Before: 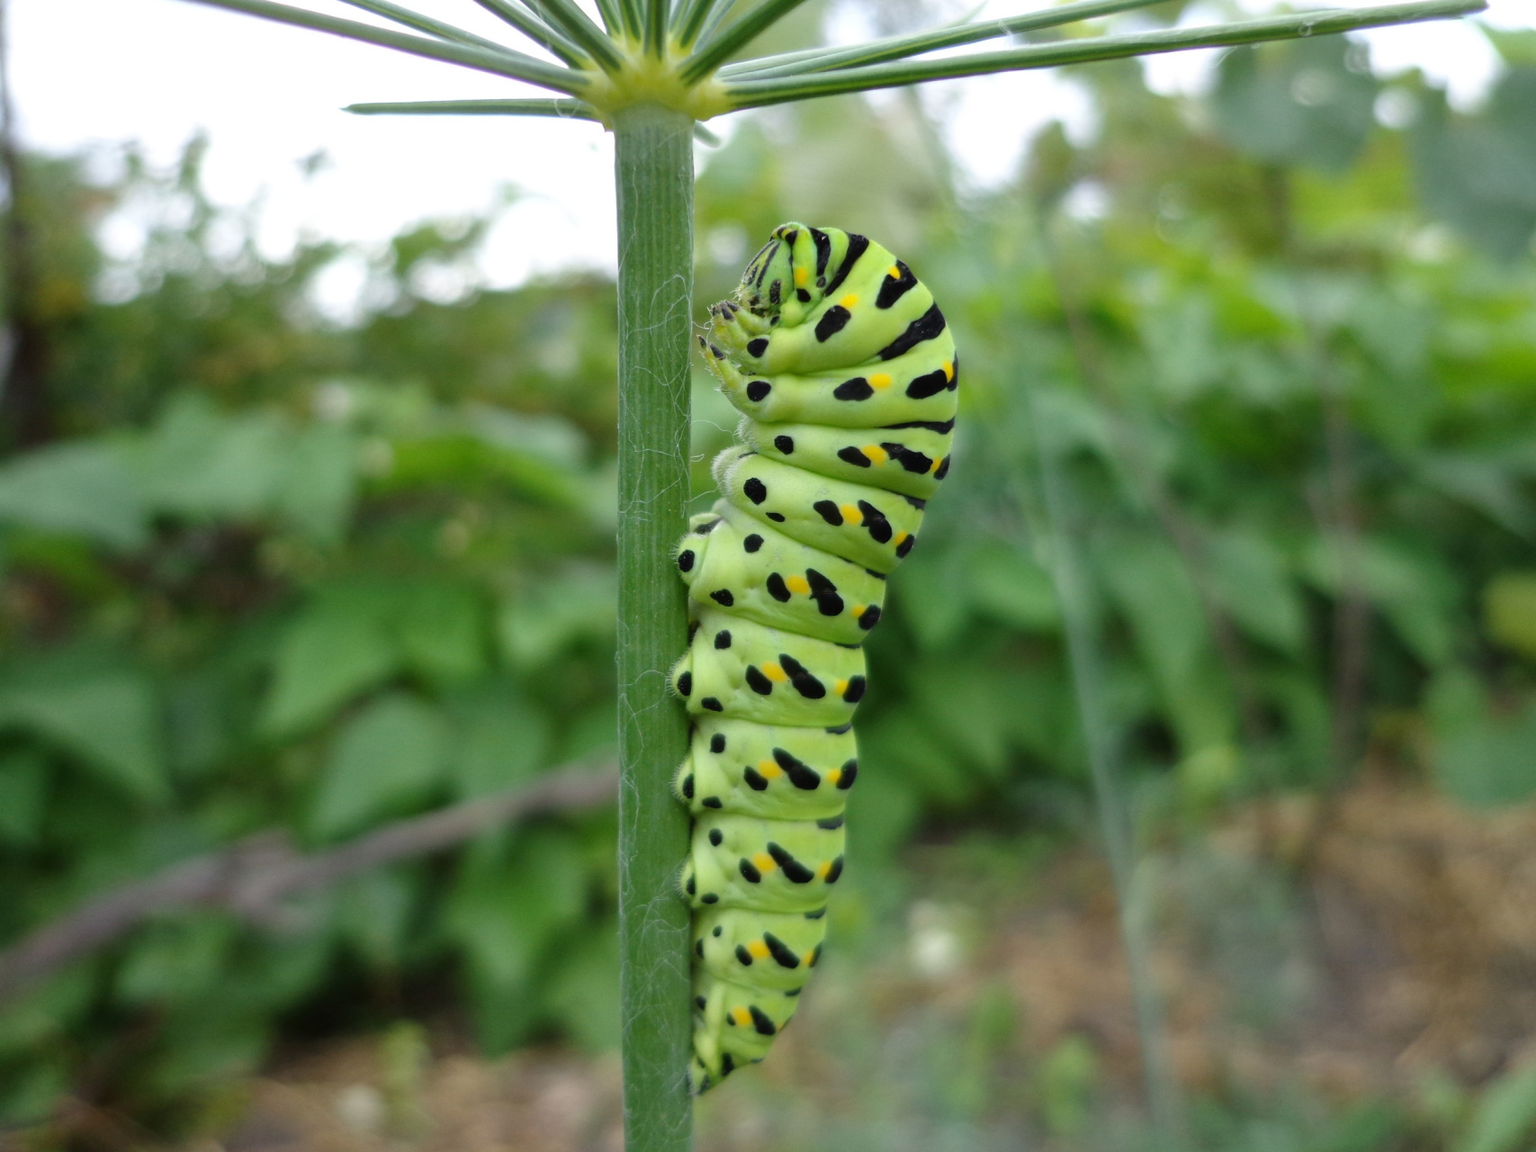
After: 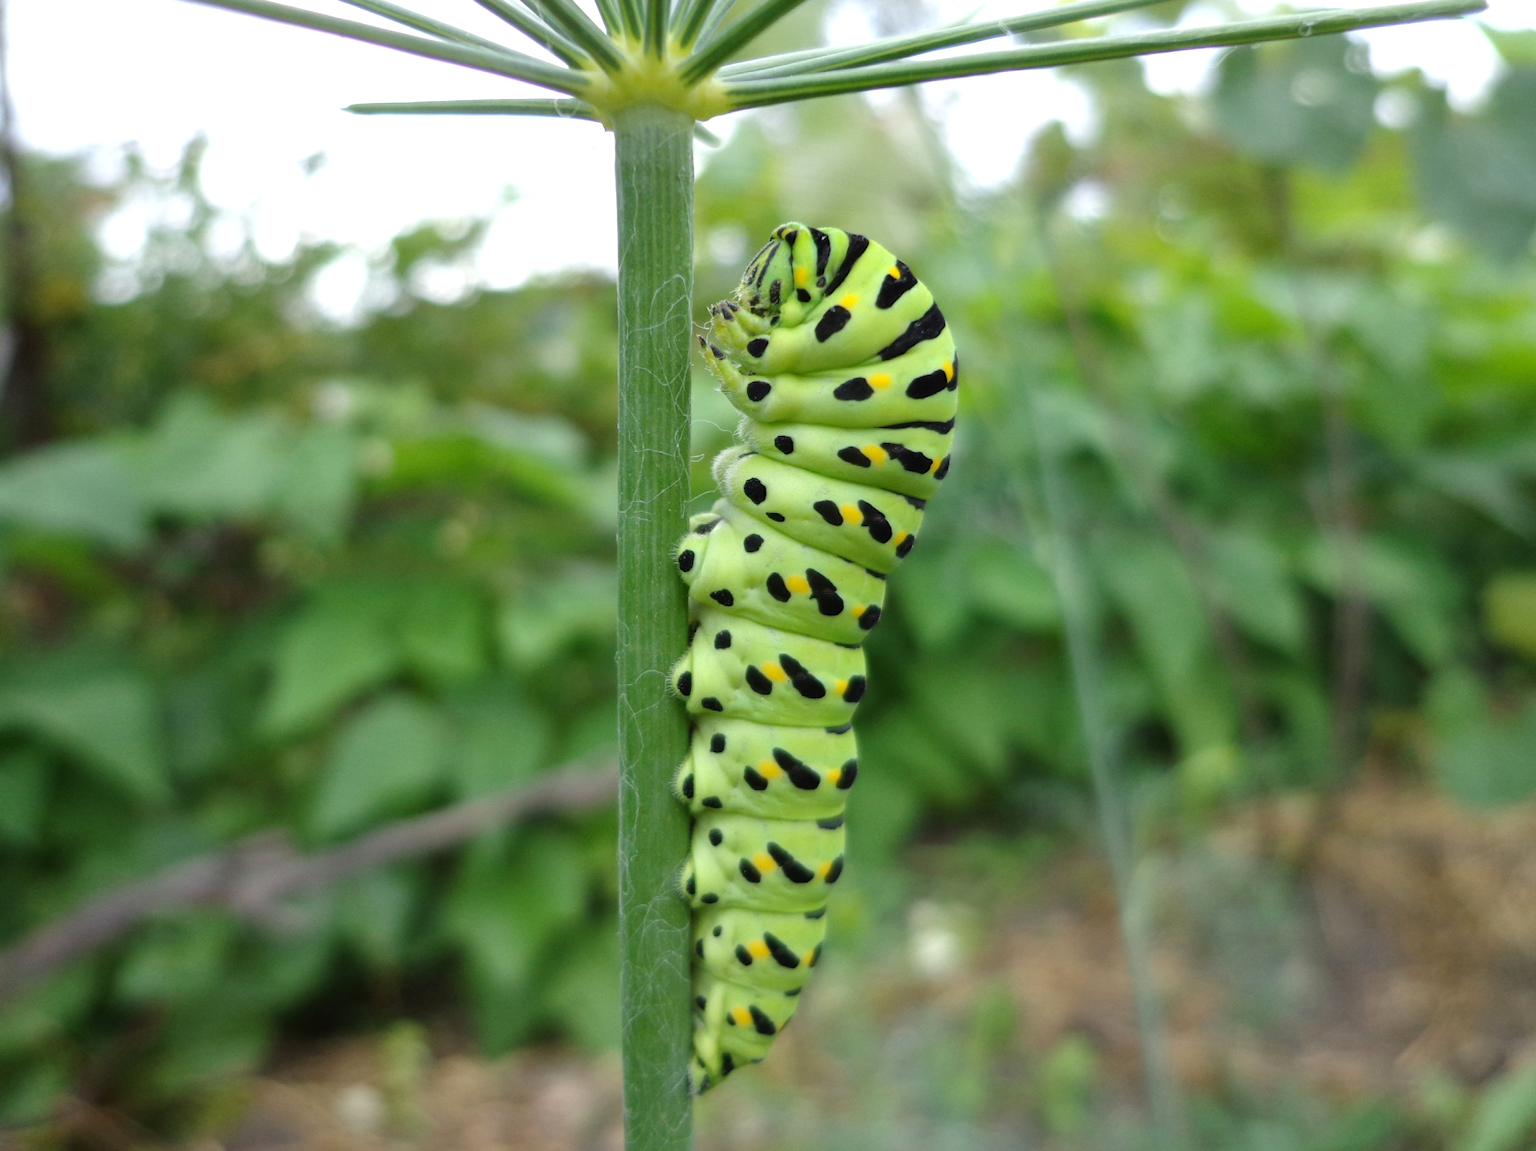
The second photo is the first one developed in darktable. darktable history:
exposure: exposure 0.247 EV, compensate highlight preservation false
